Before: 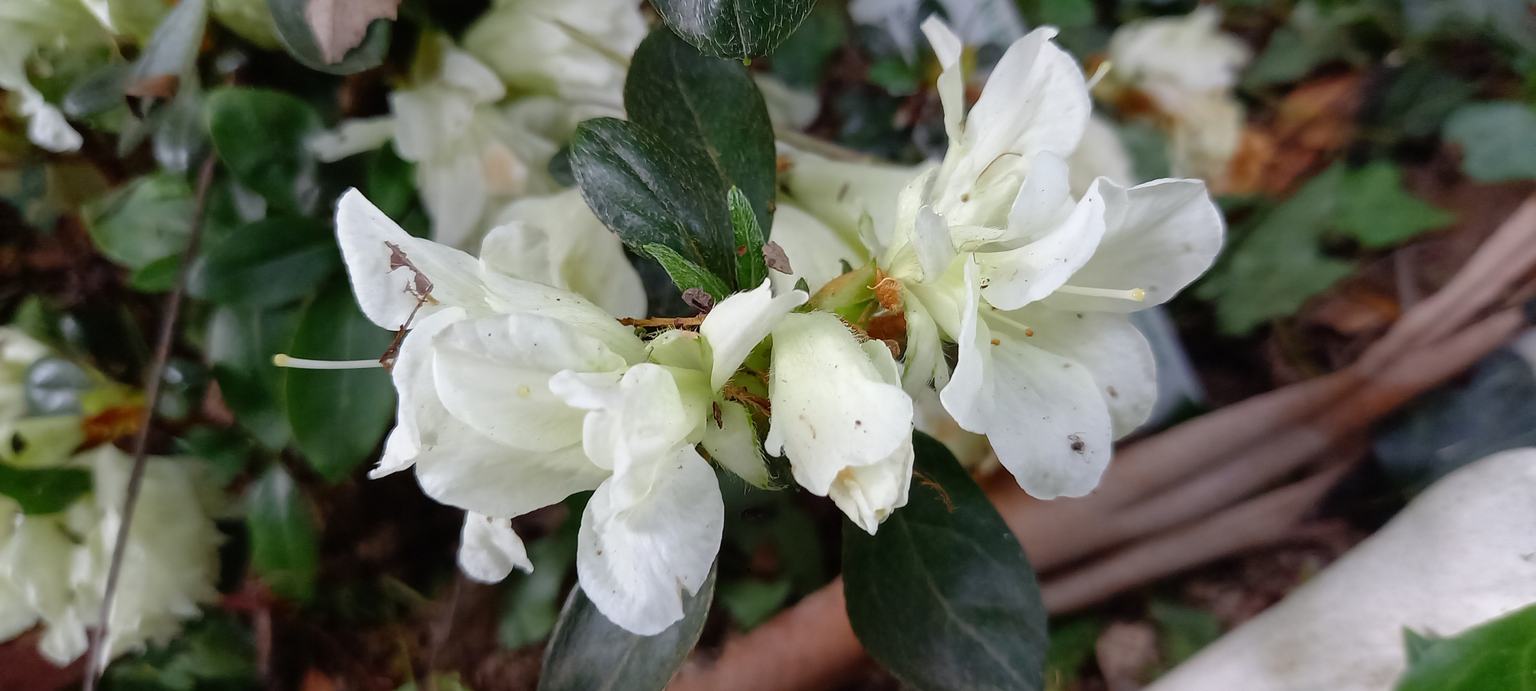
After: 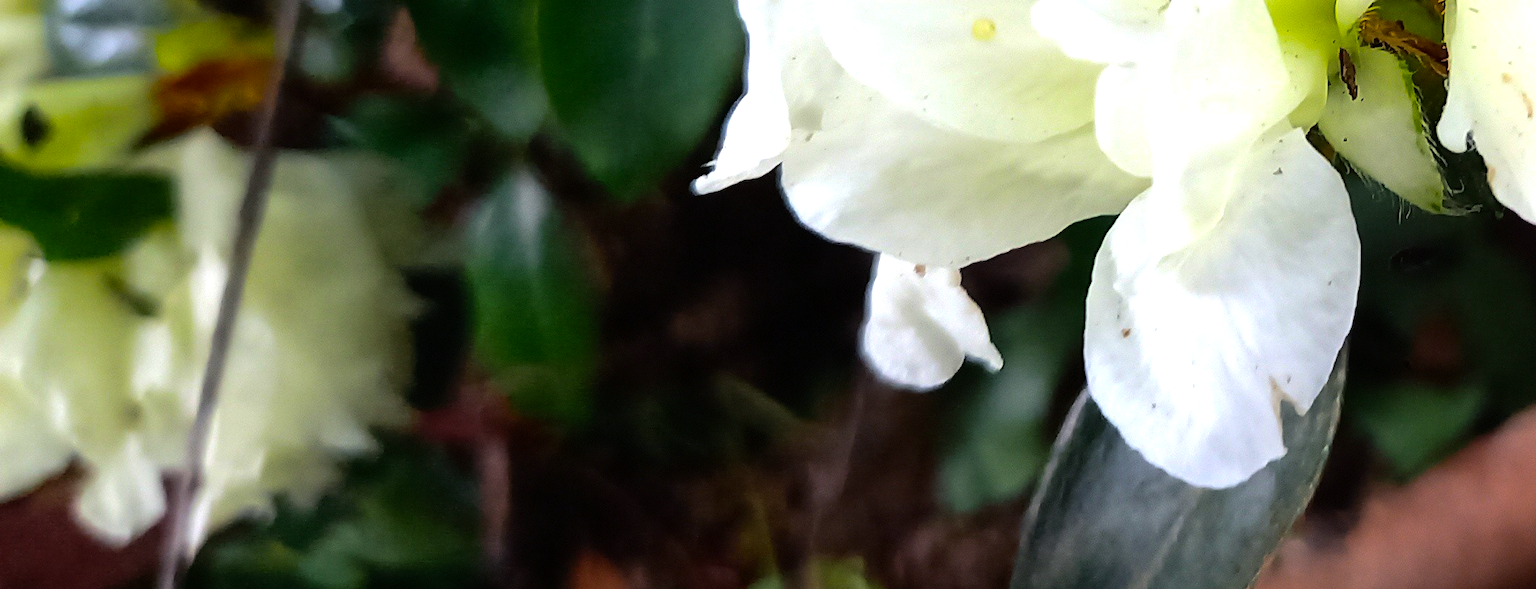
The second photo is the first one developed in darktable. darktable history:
crop and rotate: top 54.421%, right 46.758%, bottom 0.163%
color balance rgb: shadows lift › chroma 4.123%, shadows lift › hue 253.37°, linear chroma grading › shadows -39.841%, linear chroma grading › highlights 39.426%, linear chroma grading › global chroma 44.396%, linear chroma grading › mid-tones -29.765%, perceptual saturation grading › global saturation 7.316%, perceptual saturation grading › shadows 4.071%
tone equalizer: -8 EV -0.761 EV, -7 EV -0.717 EV, -6 EV -0.606 EV, -5 EV -0.365 EV, -3 EV 0.374 EV, -2 EV 0.6 EV, -1 EV 0.691 EV, +0 EV 0.78 EV, edges refinement/feathering 500, mask exposure compensation -1.57 EV, preserve details no
